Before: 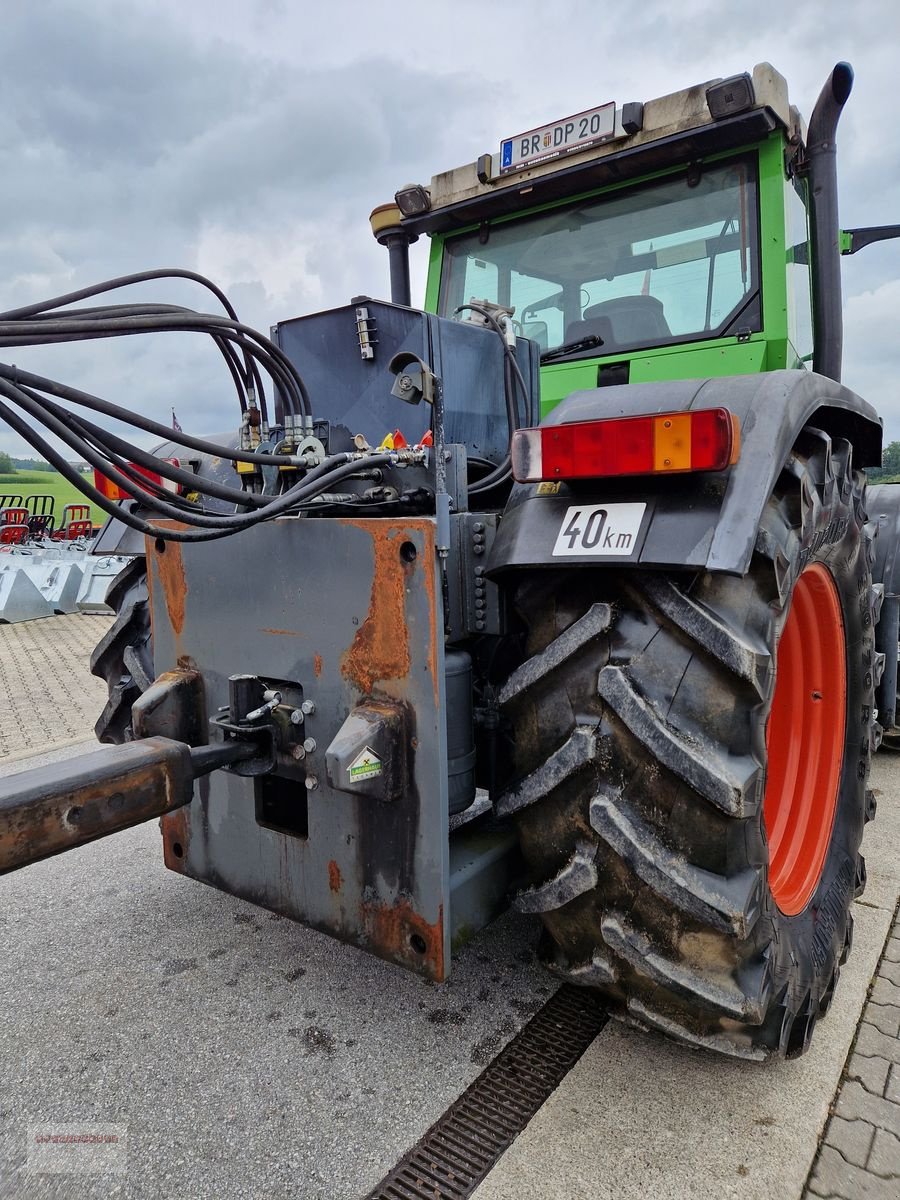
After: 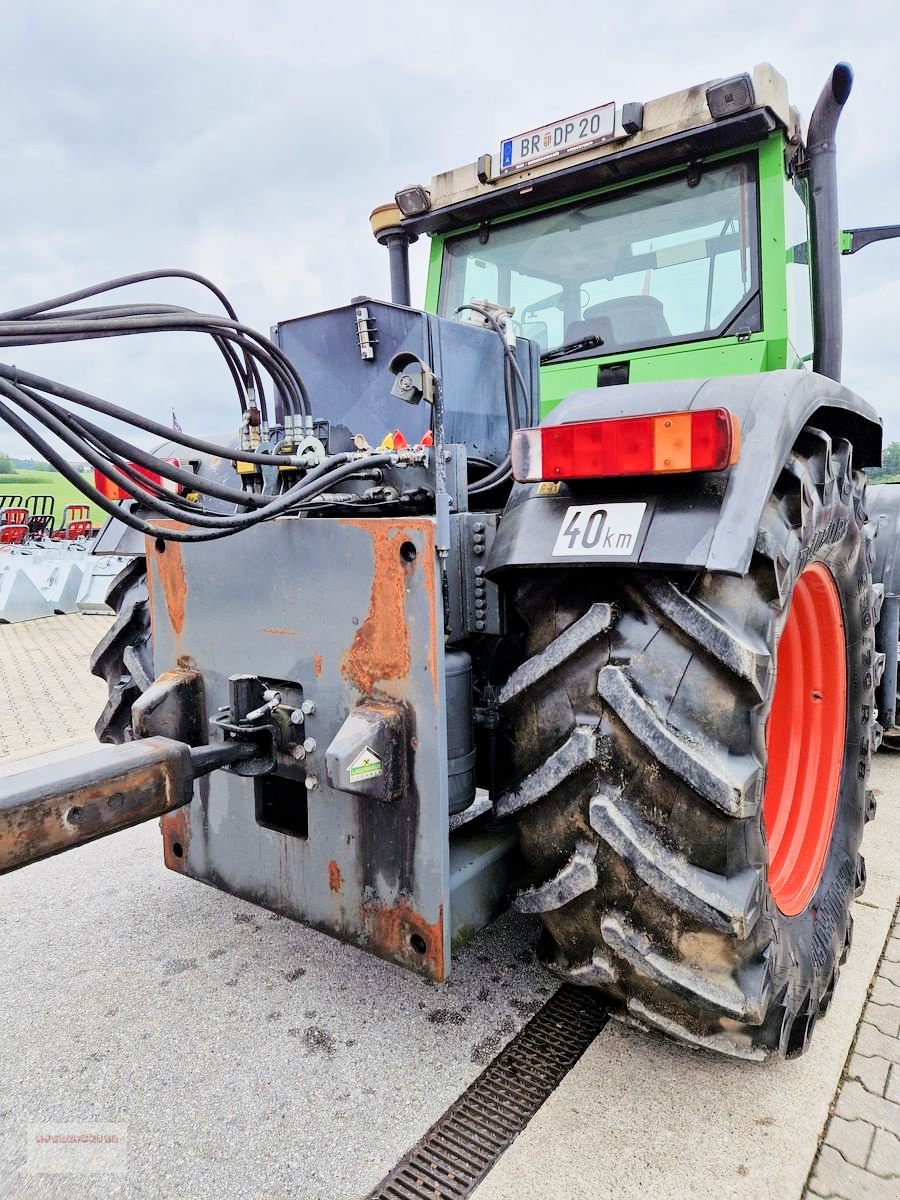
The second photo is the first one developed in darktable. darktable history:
filmic rgb: black relative exposure -7.32 EV, white relative exposure 5.09 EV, hardness 3.2
exposure: black level correction 0, exposure 1.625 EV, compensate exposure bias true, compensate highlight preservation false
